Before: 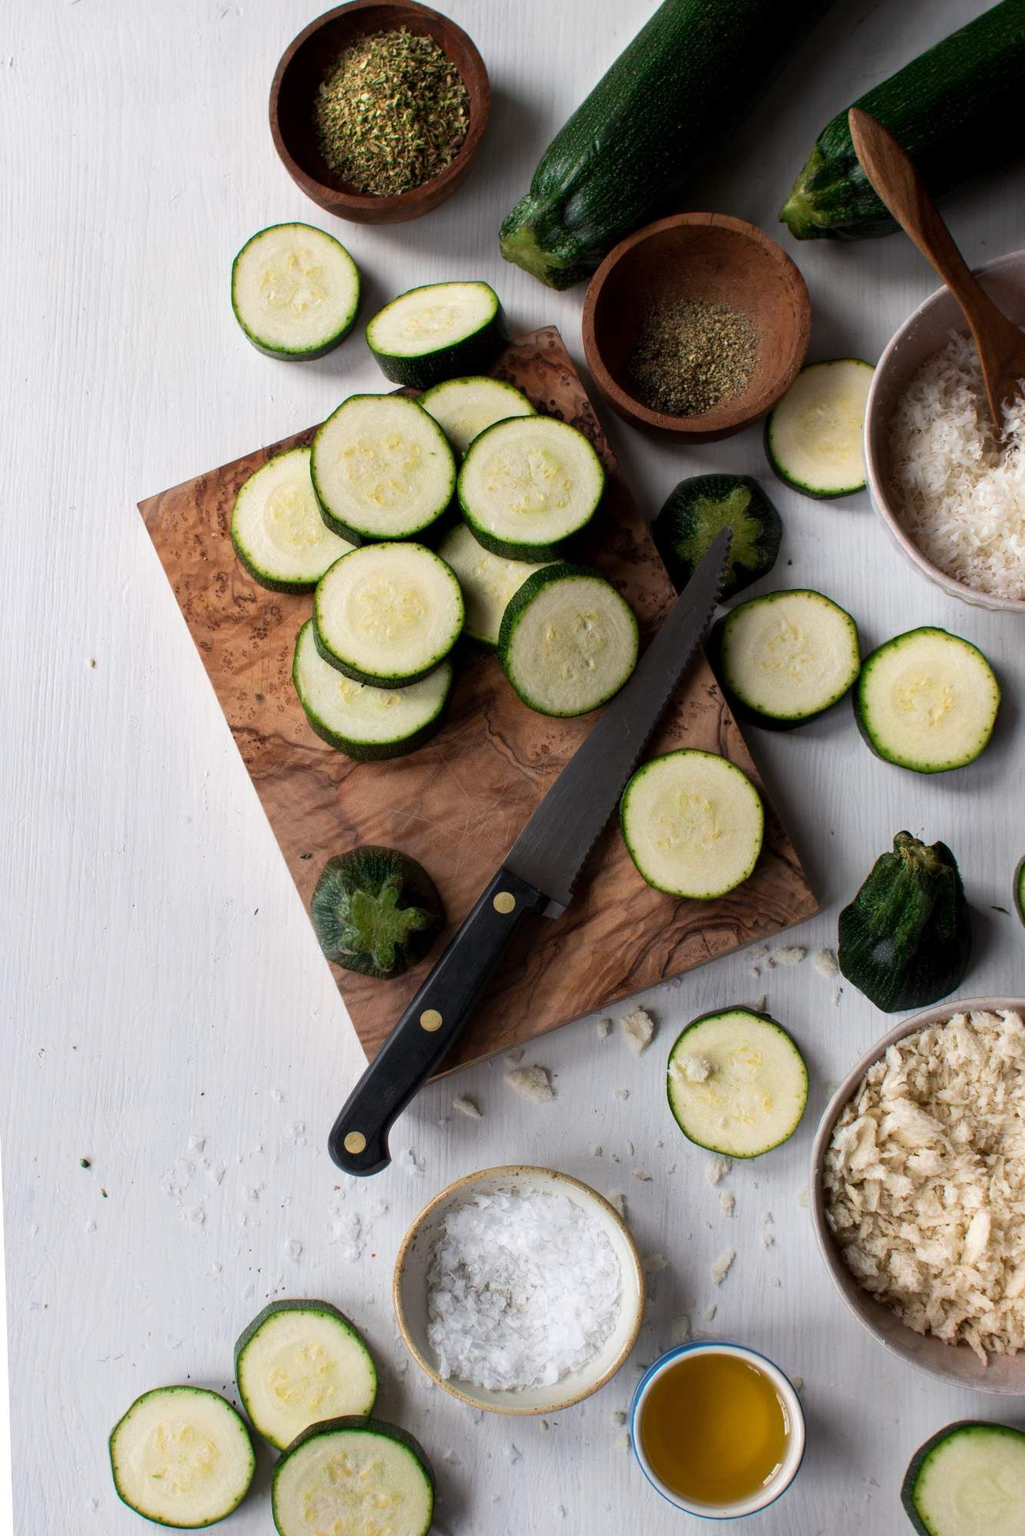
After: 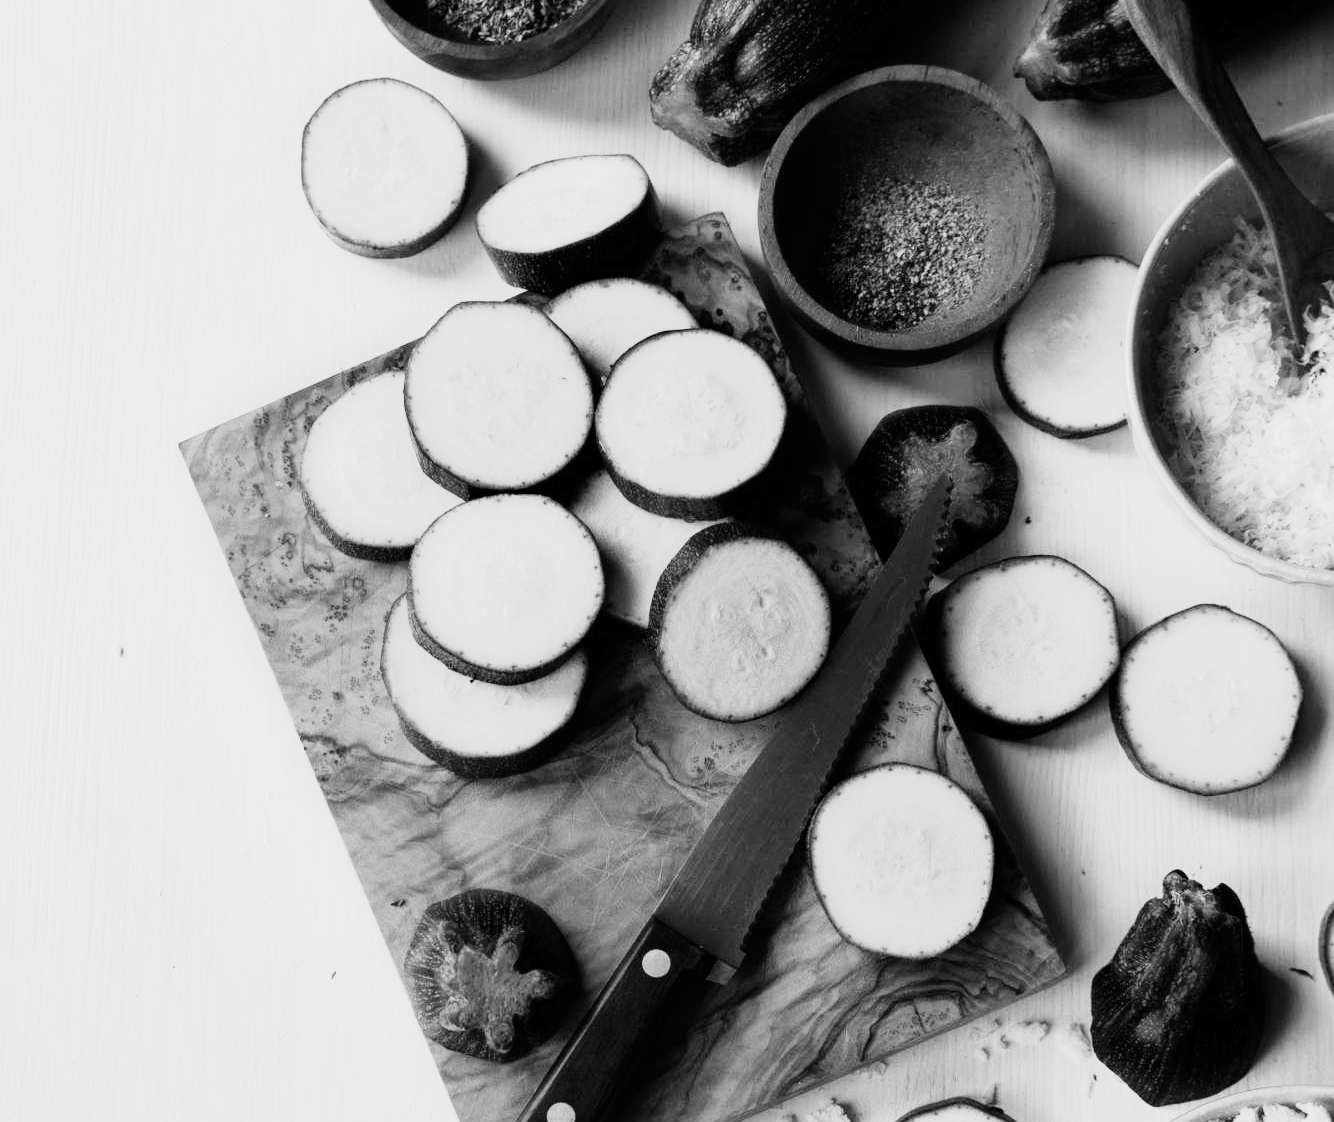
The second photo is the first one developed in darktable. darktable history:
exposure: exposure 0.014 EV, compensate highlight preservation false
base curve: curves: ch0 [(0, 0) (0, 0.001) (0.001, 0.001) (0.004, 0.002) (0.007, 0.004) (0.015, 0.013) (0.033, 0.045) (0.052, 0.096) (0.075, 0.17) (0.099, 0.241) (0.163, 0.42) (0.219, 0.55) (0.259, 0.616) (0.327, 0.722) (0.365, 0.765) (0.522, 0.873) (0.547, 0.881) (0.689, 0.919) (0.826, 0.952) (1, 1)], preserve colors none
white balance: red 1, blue 1
crop and rotate: top 10.605%, bottom 33.274%
monochrome: a 14.95, b -89.96
